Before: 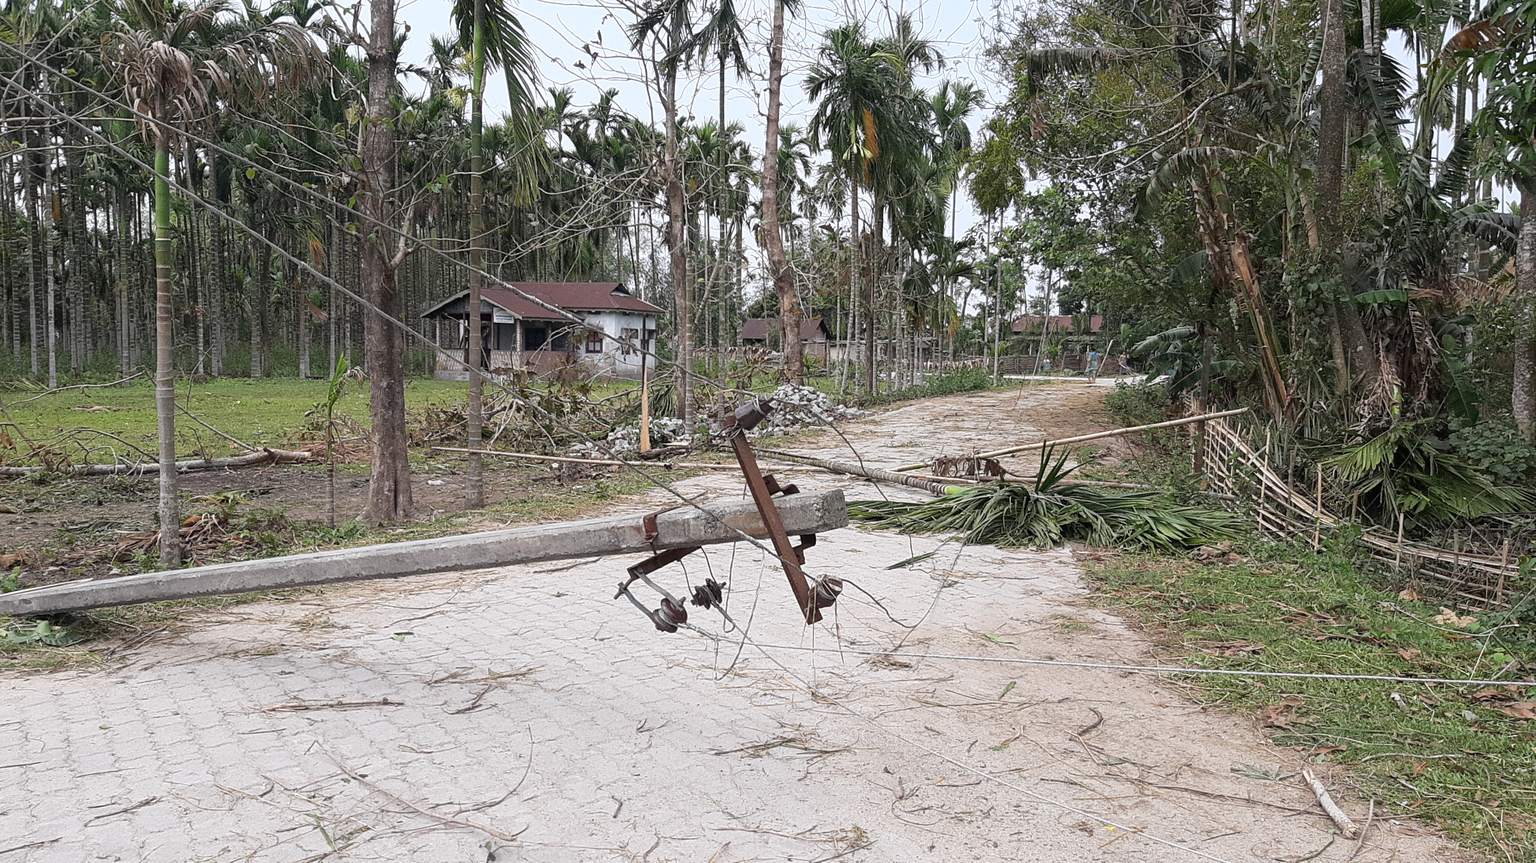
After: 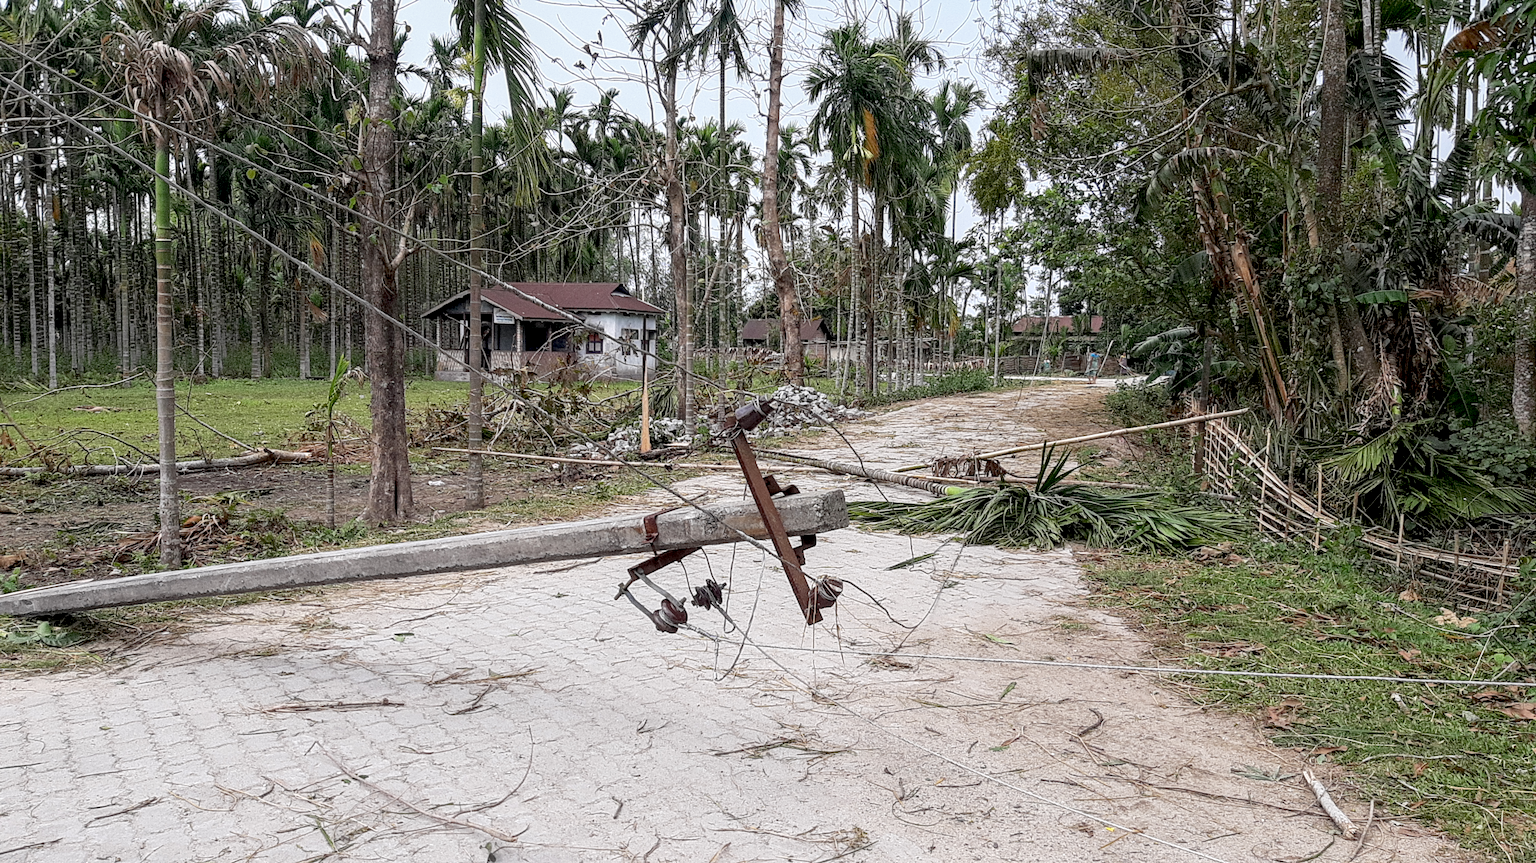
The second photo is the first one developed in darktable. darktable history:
local contrast: on, module defaults
exposure: black level correction 0.012, compensate highlight preservation false
